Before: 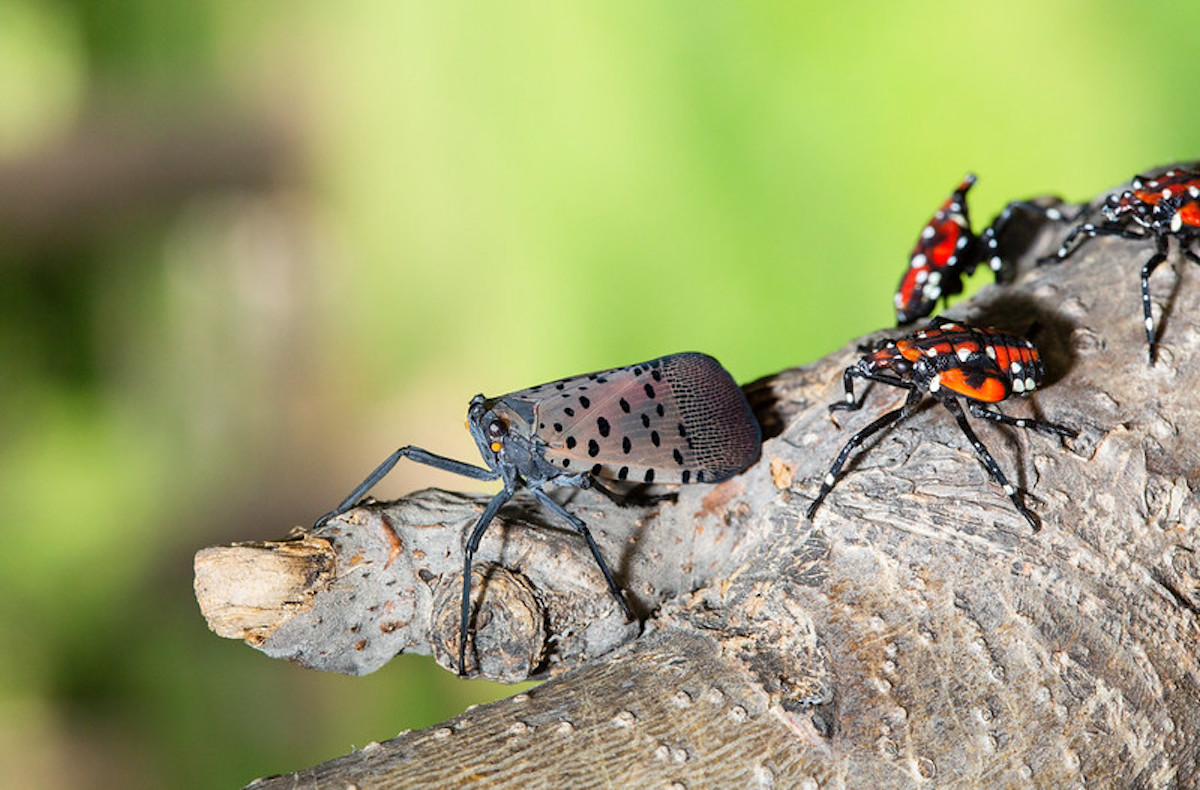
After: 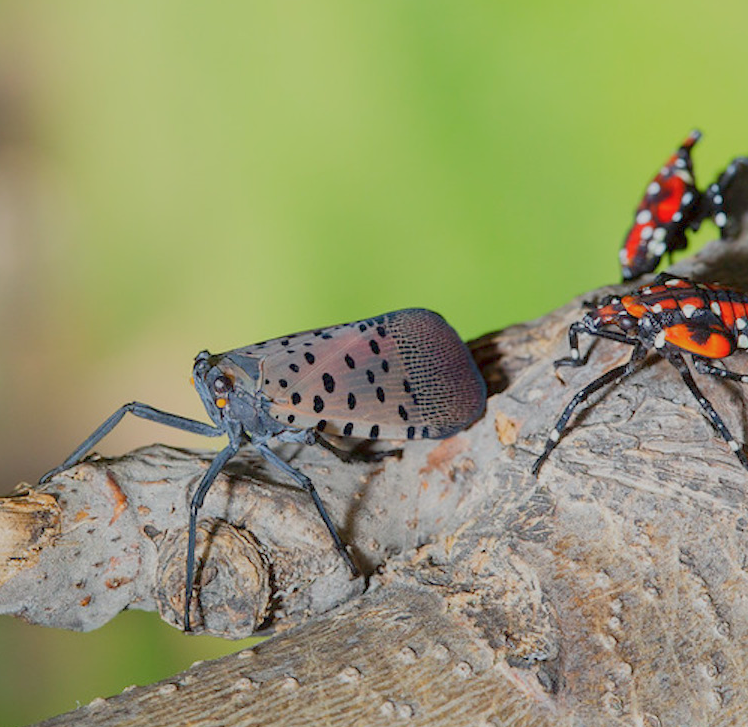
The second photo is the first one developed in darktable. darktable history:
color balance rgb: contrast -30%
crop and rotate: left 22.918%, top 5.629%, right 14.711%, bottom 2.247%
